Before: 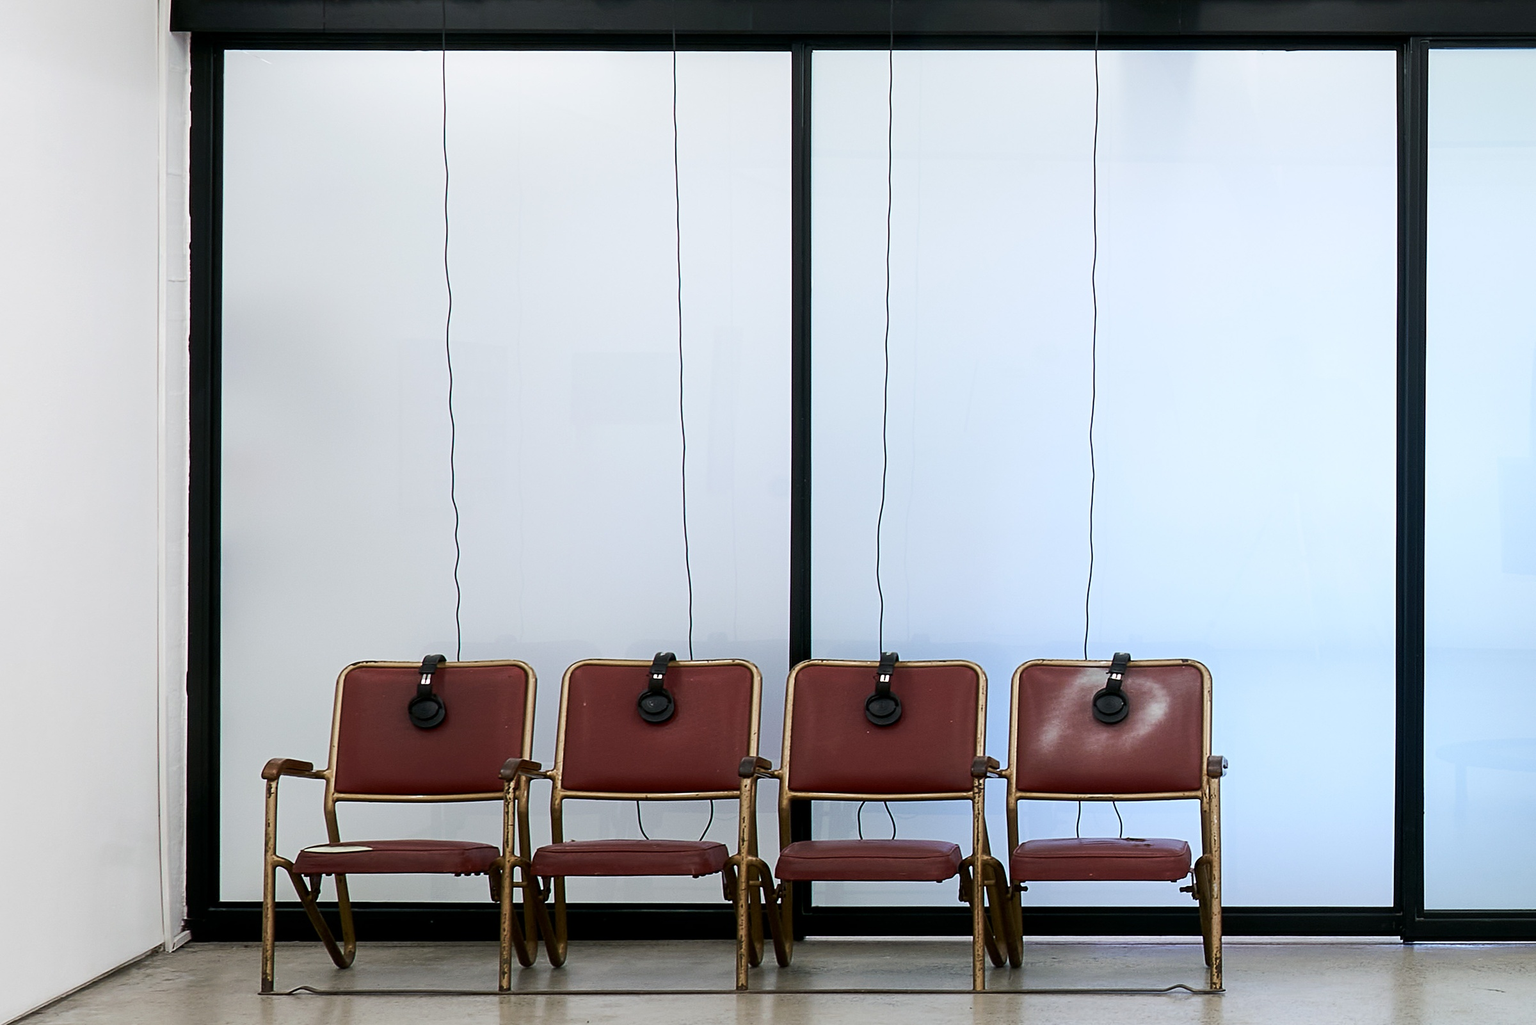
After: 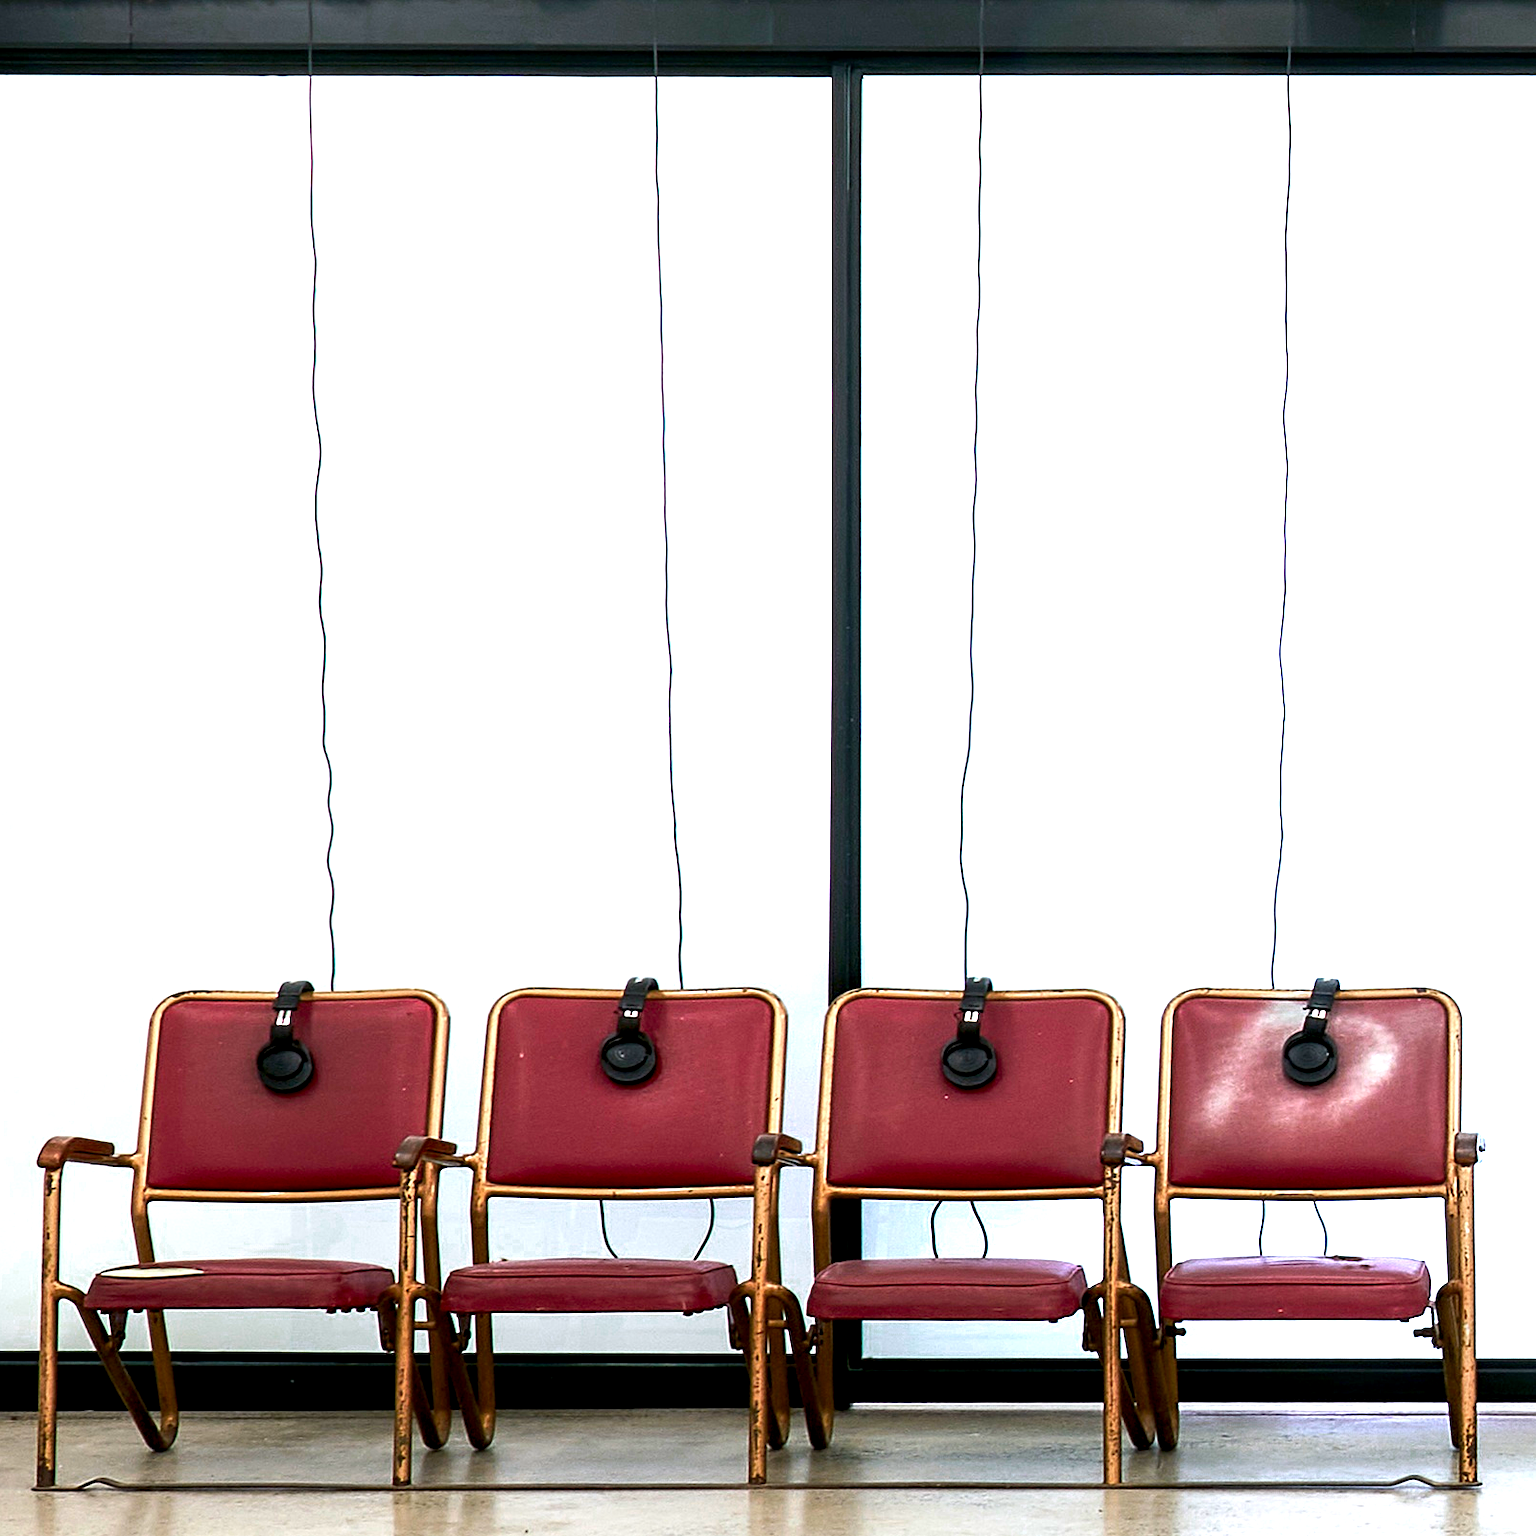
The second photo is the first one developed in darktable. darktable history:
local contrast: highlights 25%, shadows 75%, midtone range 0.75
exposure: black level correction 0, exposure 1 EV, compensate exposure bias true, compensate highlight preservation false
color zones: curves: ch0 [(0.473, 0.374) (0.742, 0.784)]; ch1 [(0.354, 0.737) (0.742, 0.705)]; ch2 [(0.318, 0.421) (0.758, 0.532)]
crop and rotate: left 15.446%, right 17.836%
